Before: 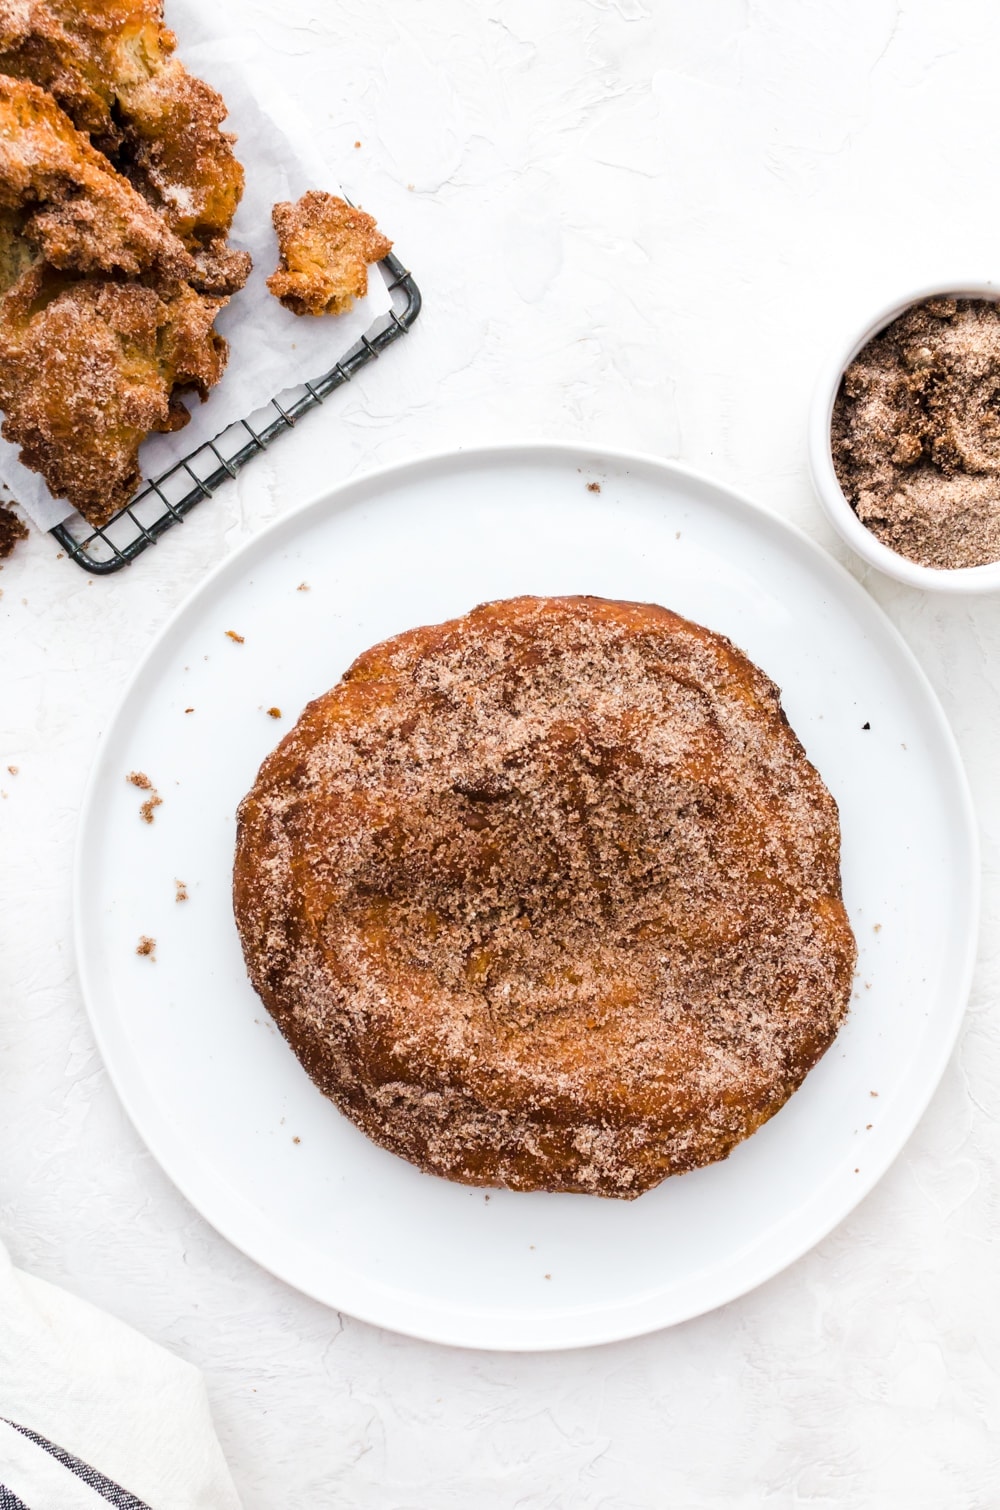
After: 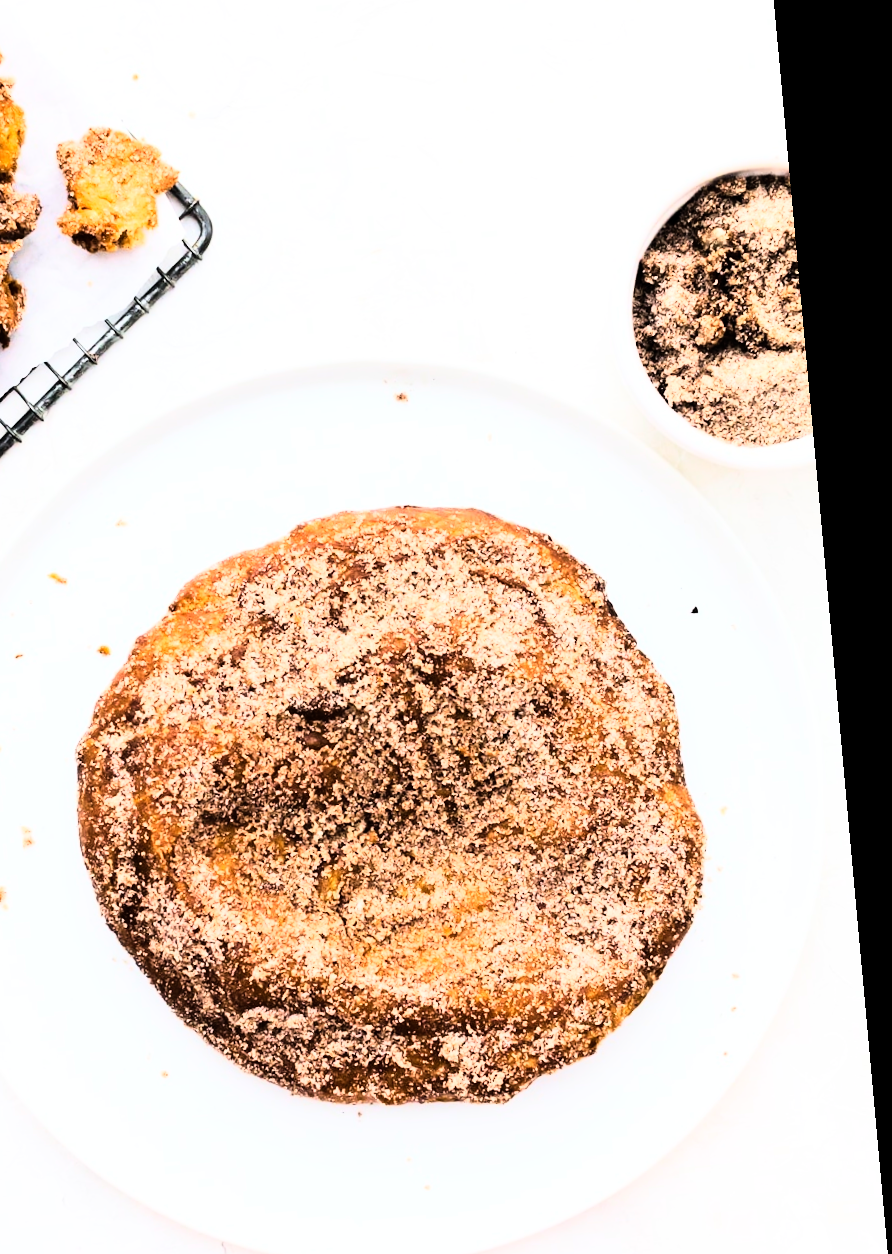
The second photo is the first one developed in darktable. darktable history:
crop and rotate: left 20.74%, top 7.912%, right 0.375%, bottom 13.378%
white balance: emerald 1
rgb curve: curves: ch0 [(0, 0) (0.21, 0.15) (0.24, 0.21) (0.5, 0.75) (0.75, 0.96) (0.89, 0.99) (1, 1)]; ch1 [(0, 0.02) (0.21, 0.13) (0.25, 0.2) (0.5, 0.67) (0.75, 0.9) (0.89, 0.97) (1, 1)]; ch2 [(0, 0.02) (0.21, 0.13) (0.25, 0.2) (0.5, 0.67) (0.75, 0.9) (0.89, 0.97) (1, 1)], compensate middle gray true
rotate and perspective: rotation -5.2°, automatic cropping off
